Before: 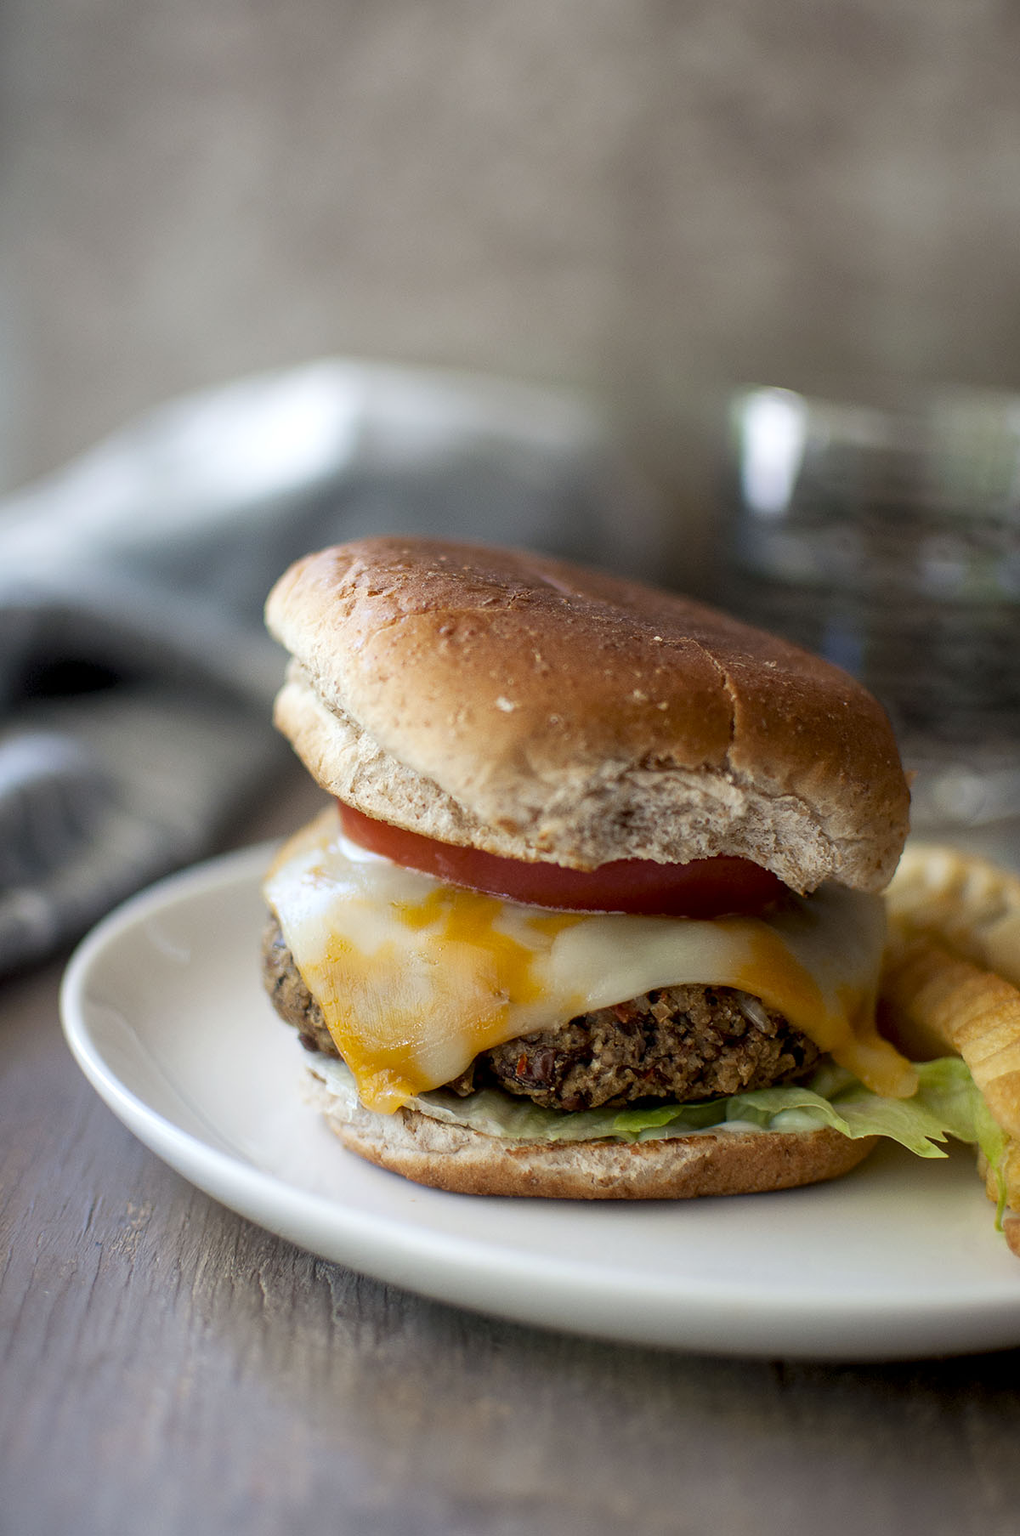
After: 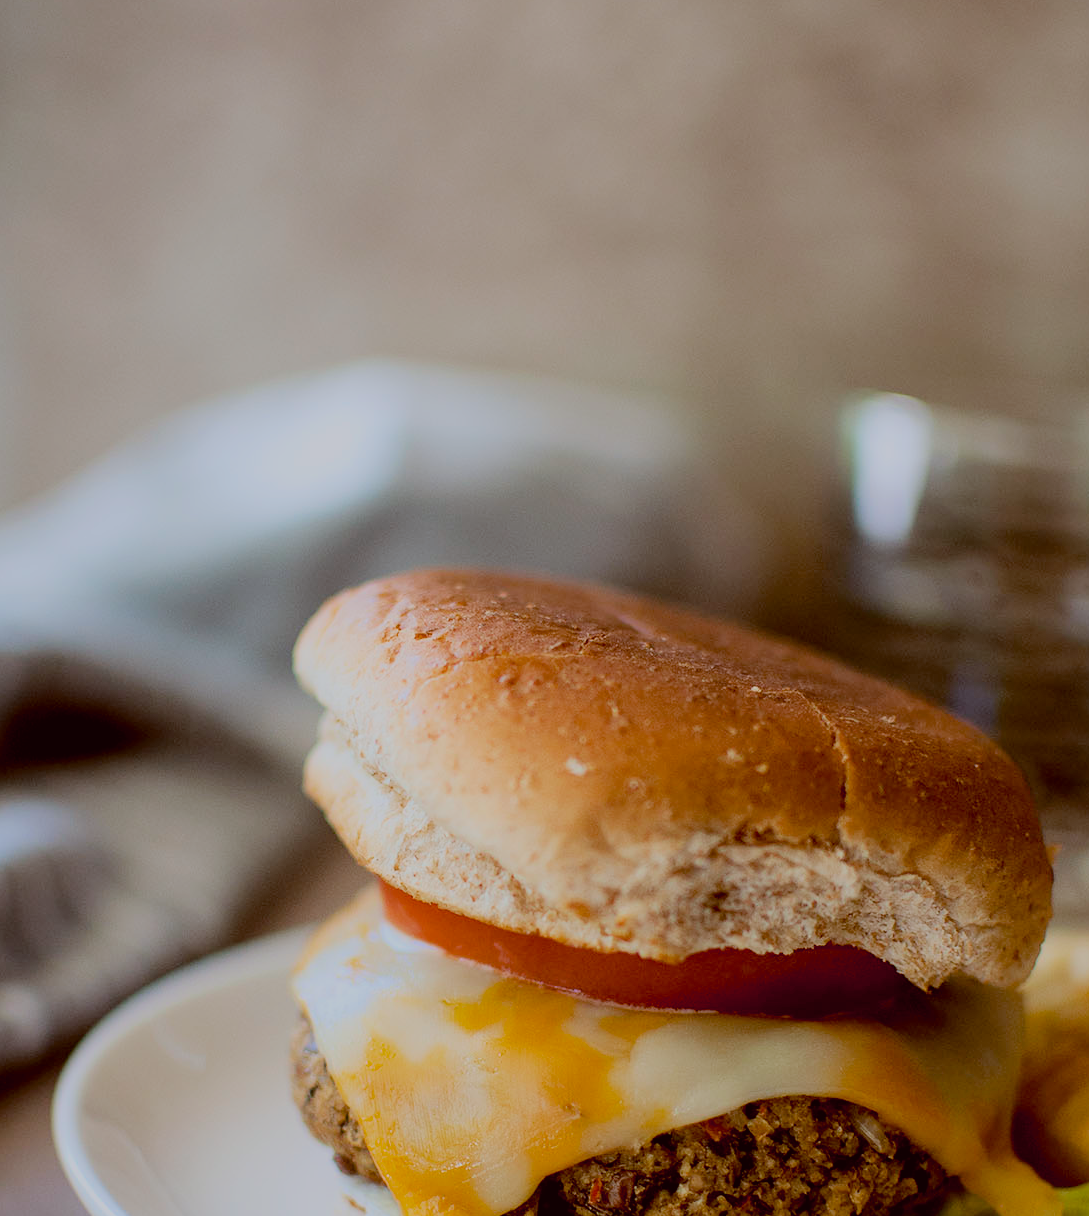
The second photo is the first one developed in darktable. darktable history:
filmic rgb: black relative exposure -6.15 EV, white relative exposure 6.96 EV, hardness 2.23, color science v6 (2022)
crop: left 1.509%, top 3.452%, right 7.696%, bottom 28.452%
color balance: lift [1, 1.011, 0.999, 0.989], gamma [1.109, 1.045, 1.039, 0.955], gain [0.917, 0.936, 0.952, 1.064], contrast 2.32%, contrast fulcrum 19%, output saturation 101%
